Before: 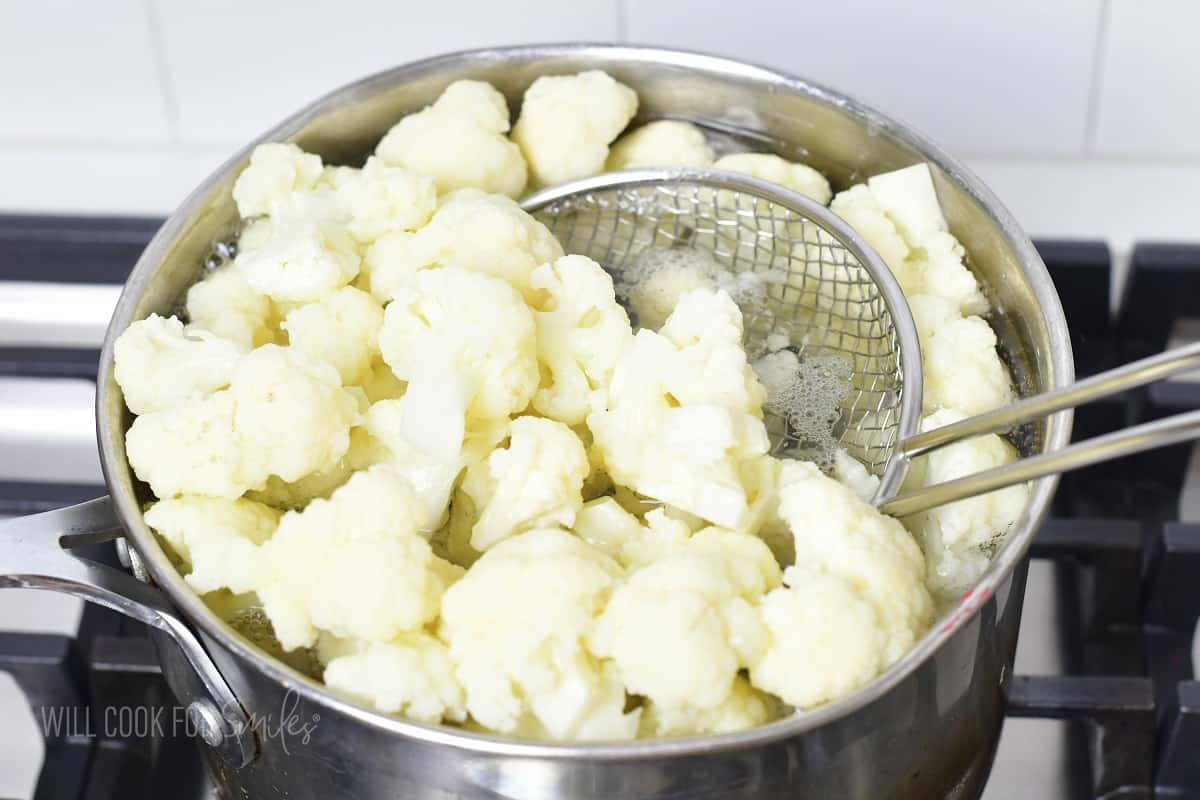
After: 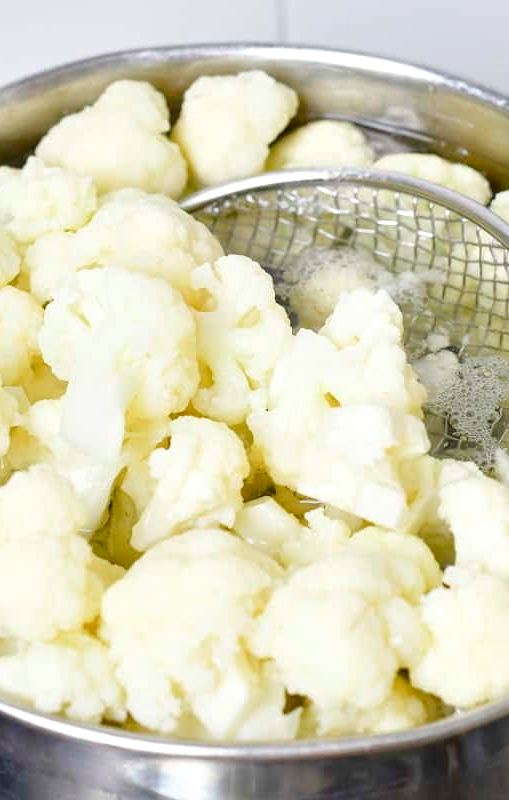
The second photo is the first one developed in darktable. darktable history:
local contrast: highlights 105%, shadows 101%, detail 120%, midtone range 0.2
color balance rgb: perceptual saturation grading › global saturation 20%, perceptual saturation grading › highlights -25.426%, perceptual saturation grading › shadows 24.257%
tone equalizer: on, module defaults
sharpen: radius 2.869, amount 0.861, threshold 47.24
crop: left 28.409%, right 29.17%
